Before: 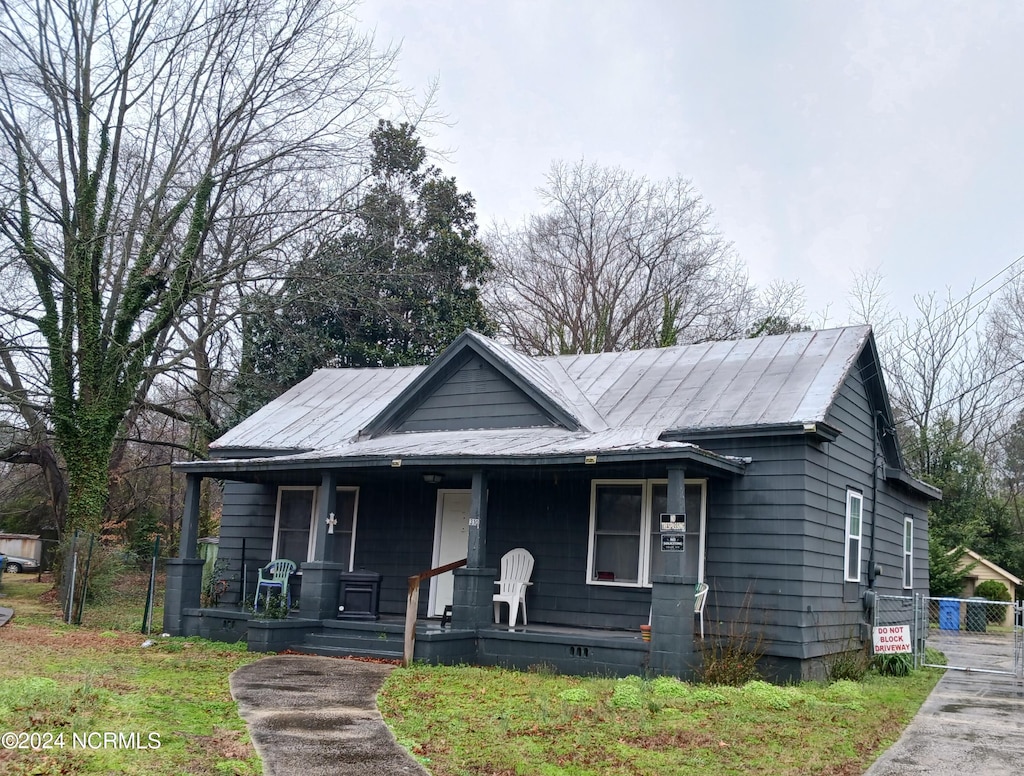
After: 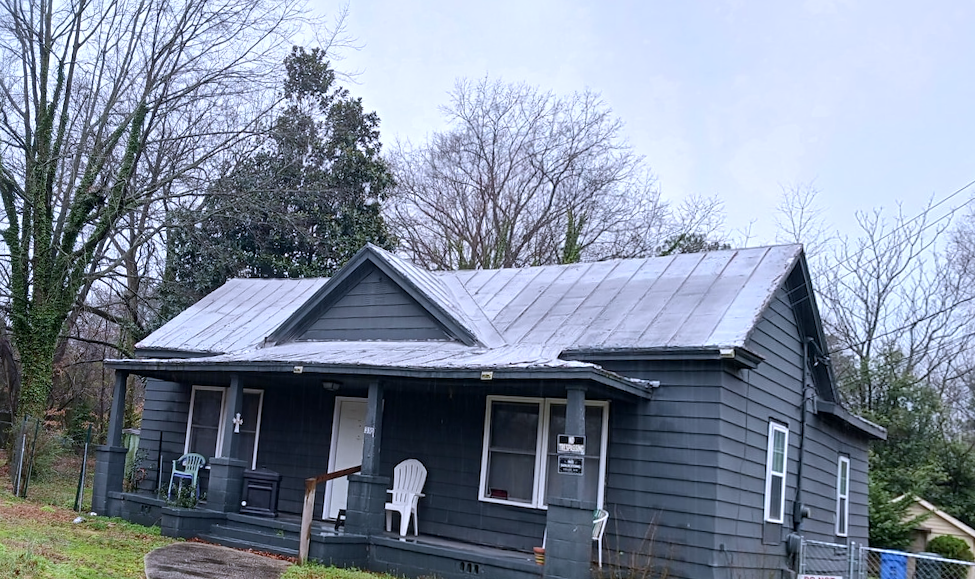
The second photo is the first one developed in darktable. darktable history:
sharpen: amount 0.2
rotate and perspective: rotation 1.69°, lens shift (vertical) -0.023, lens shift (horizontal) -0.291, crop left 0.025, crop right 0.988, crop top 0.092, crop bottom 0.842
crop: left 1.507%, top 6.147%, right 1.379%, bottom 6.637%
white balance: red 0.967, blue 1.119, emerald 0.756
